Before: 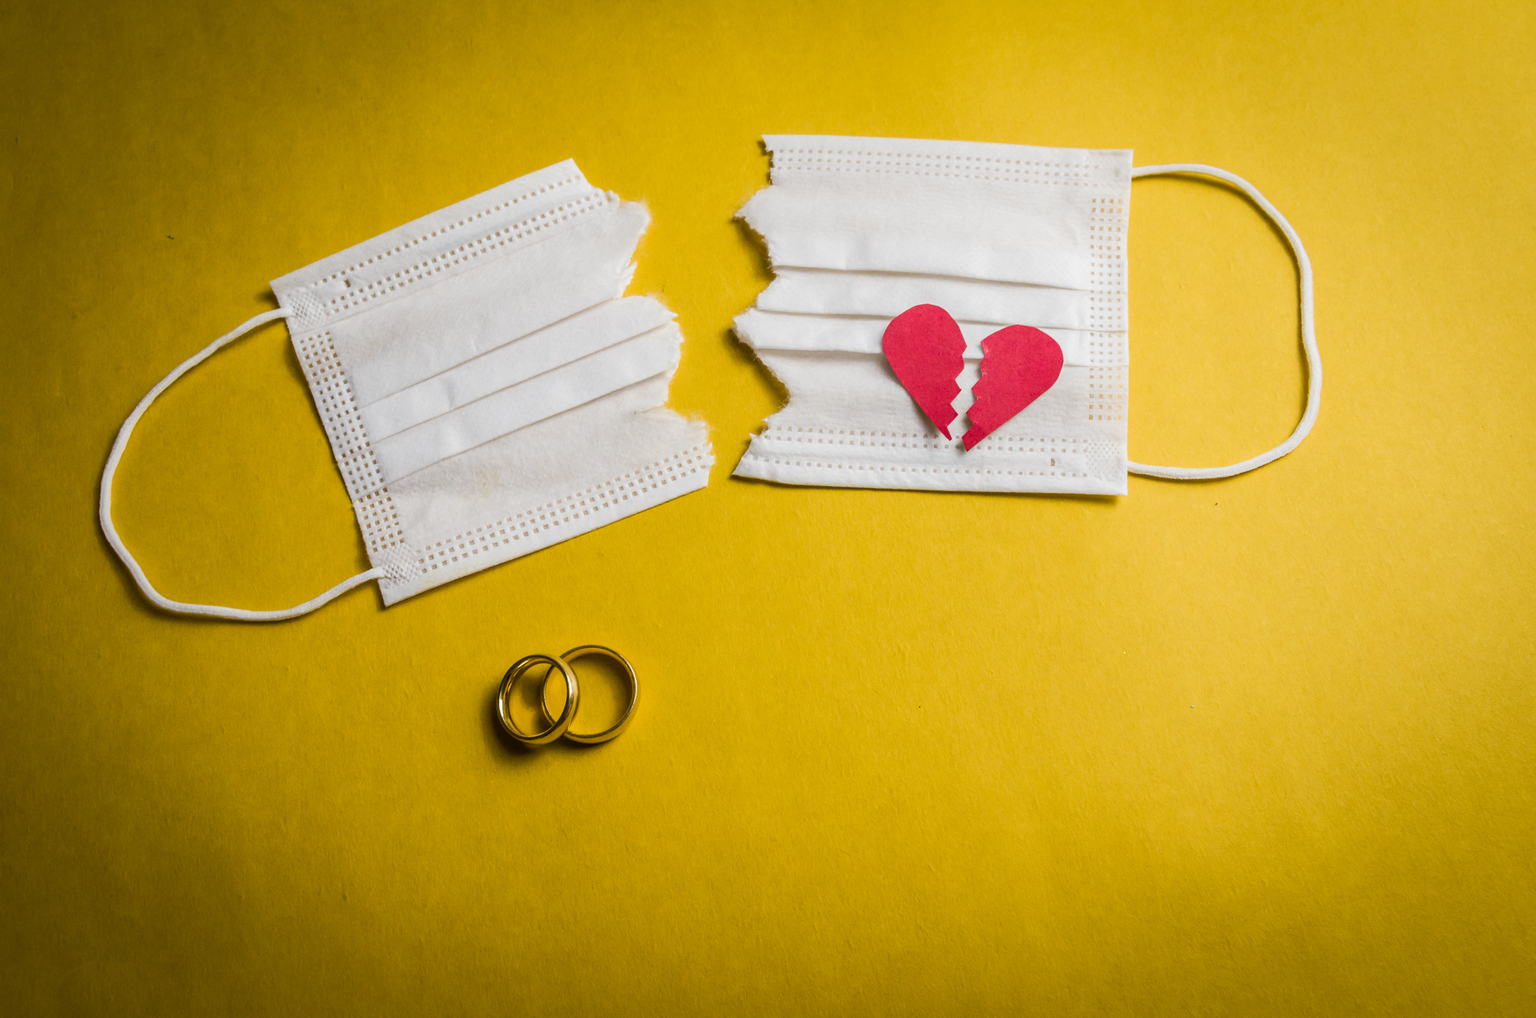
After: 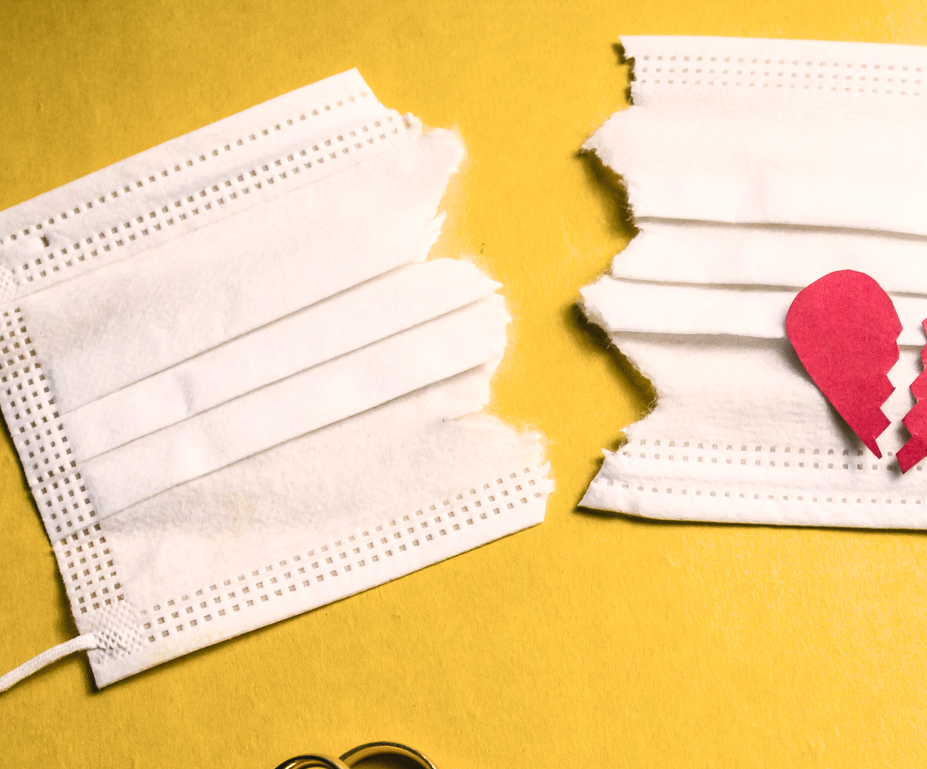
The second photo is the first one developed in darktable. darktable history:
crop: left 20.522%, top 10.757%, right 35.87%, bottom 34.596%
filmic rgb: black relative exposure -7.98 EV, white relative exposure 2.2 EV, hardness 6.92
color correction: highlights a* 5.35, highlights b* 5.35, shadows a* -4.63, shadows b* -5.09
